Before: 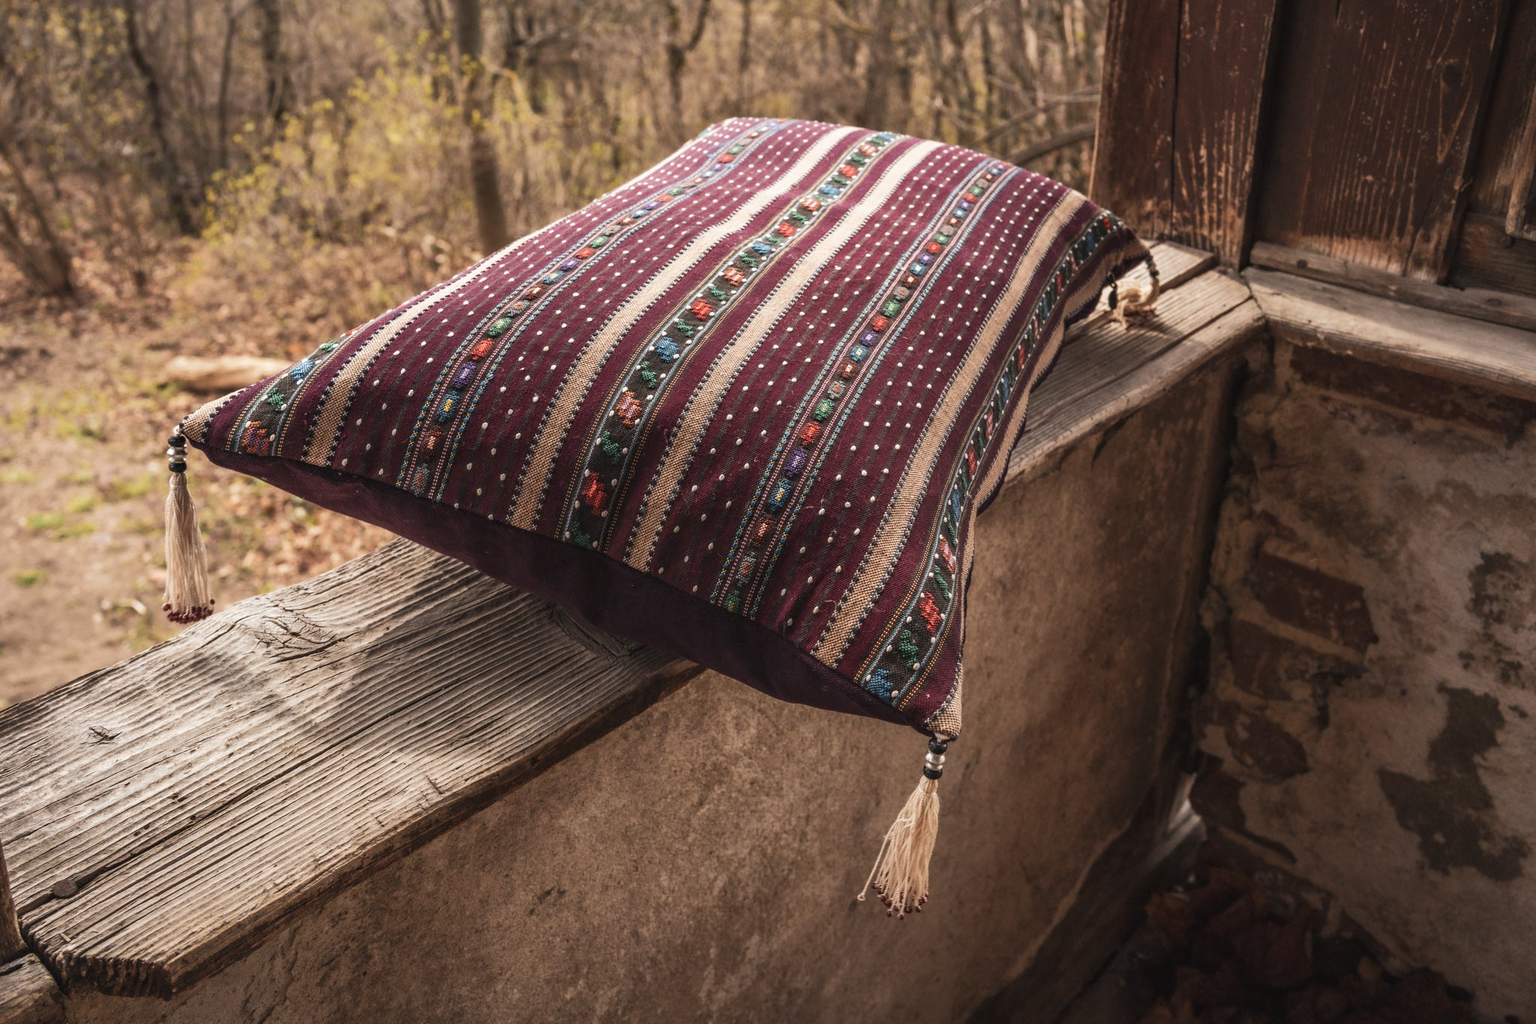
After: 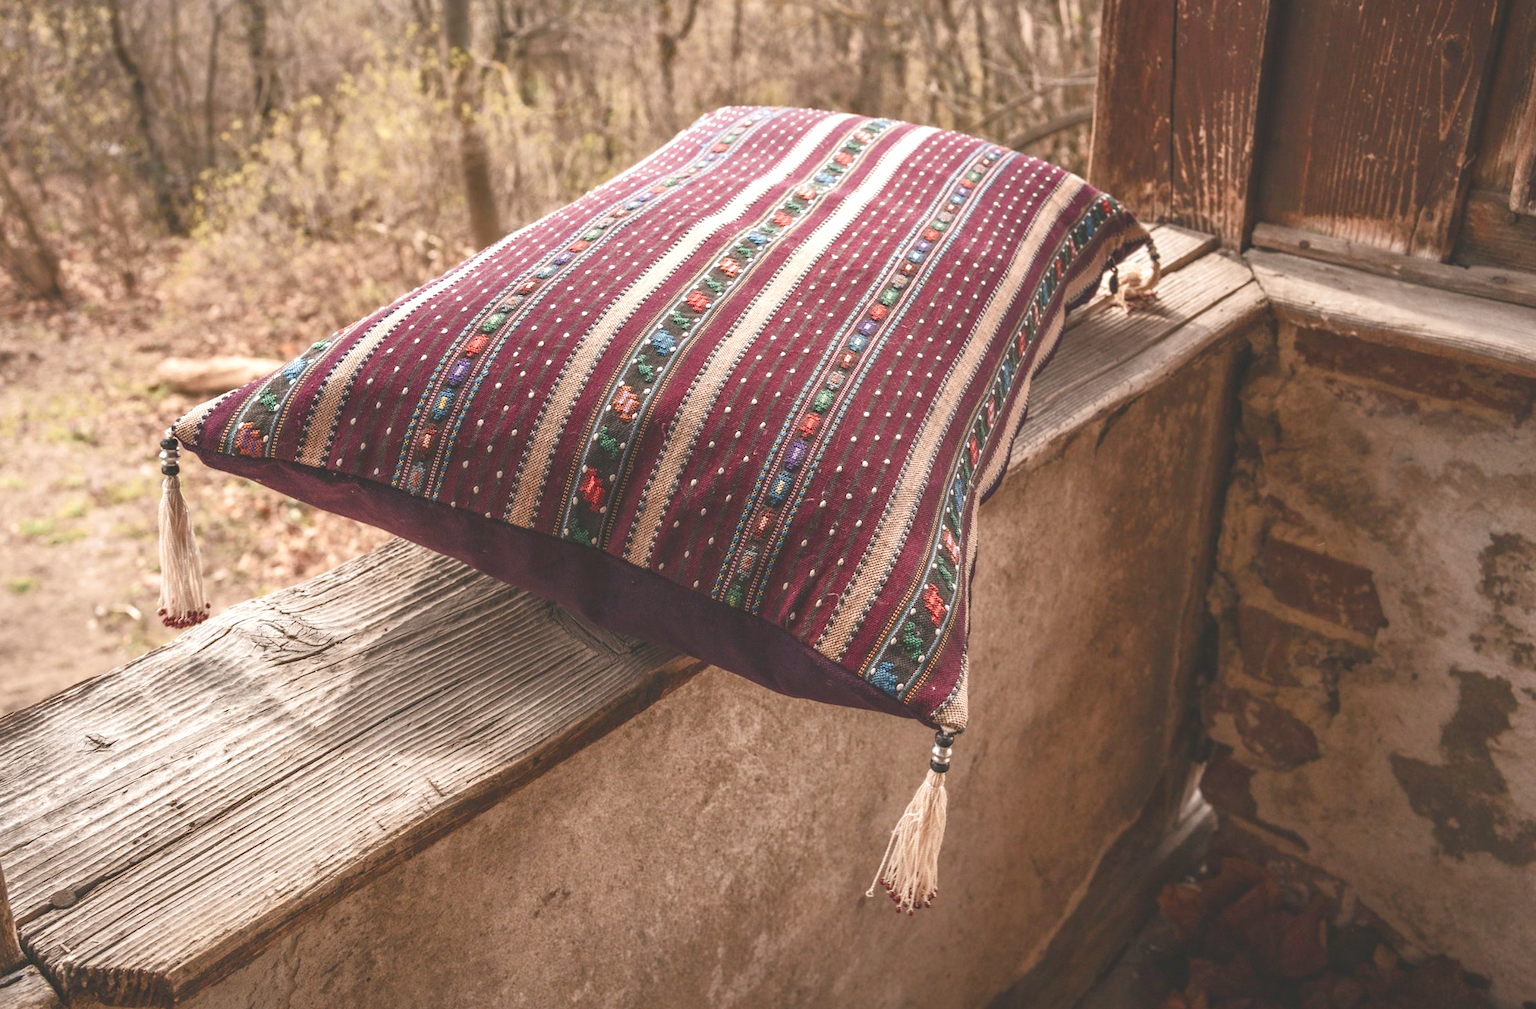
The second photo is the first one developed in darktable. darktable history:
color balance rgb: shadows lift › chroma 1%, shadows lift › hue 113°, highlights gain › chroma 0.2%, highlights gain › hue 333°, perceptual saturation grading › global saturation 20%, perceptual saturation grading › highlights -50%, perceptual saturation grading › shadows 25%, contrast -20%
rotate and perspective: rotation -1°, crop left 0.011, crop right 0.989, crop top 0.025, crop bottom 0.975
exposure: black level correction -0.005, exposure 1 EV, compensate highlight preservation false
